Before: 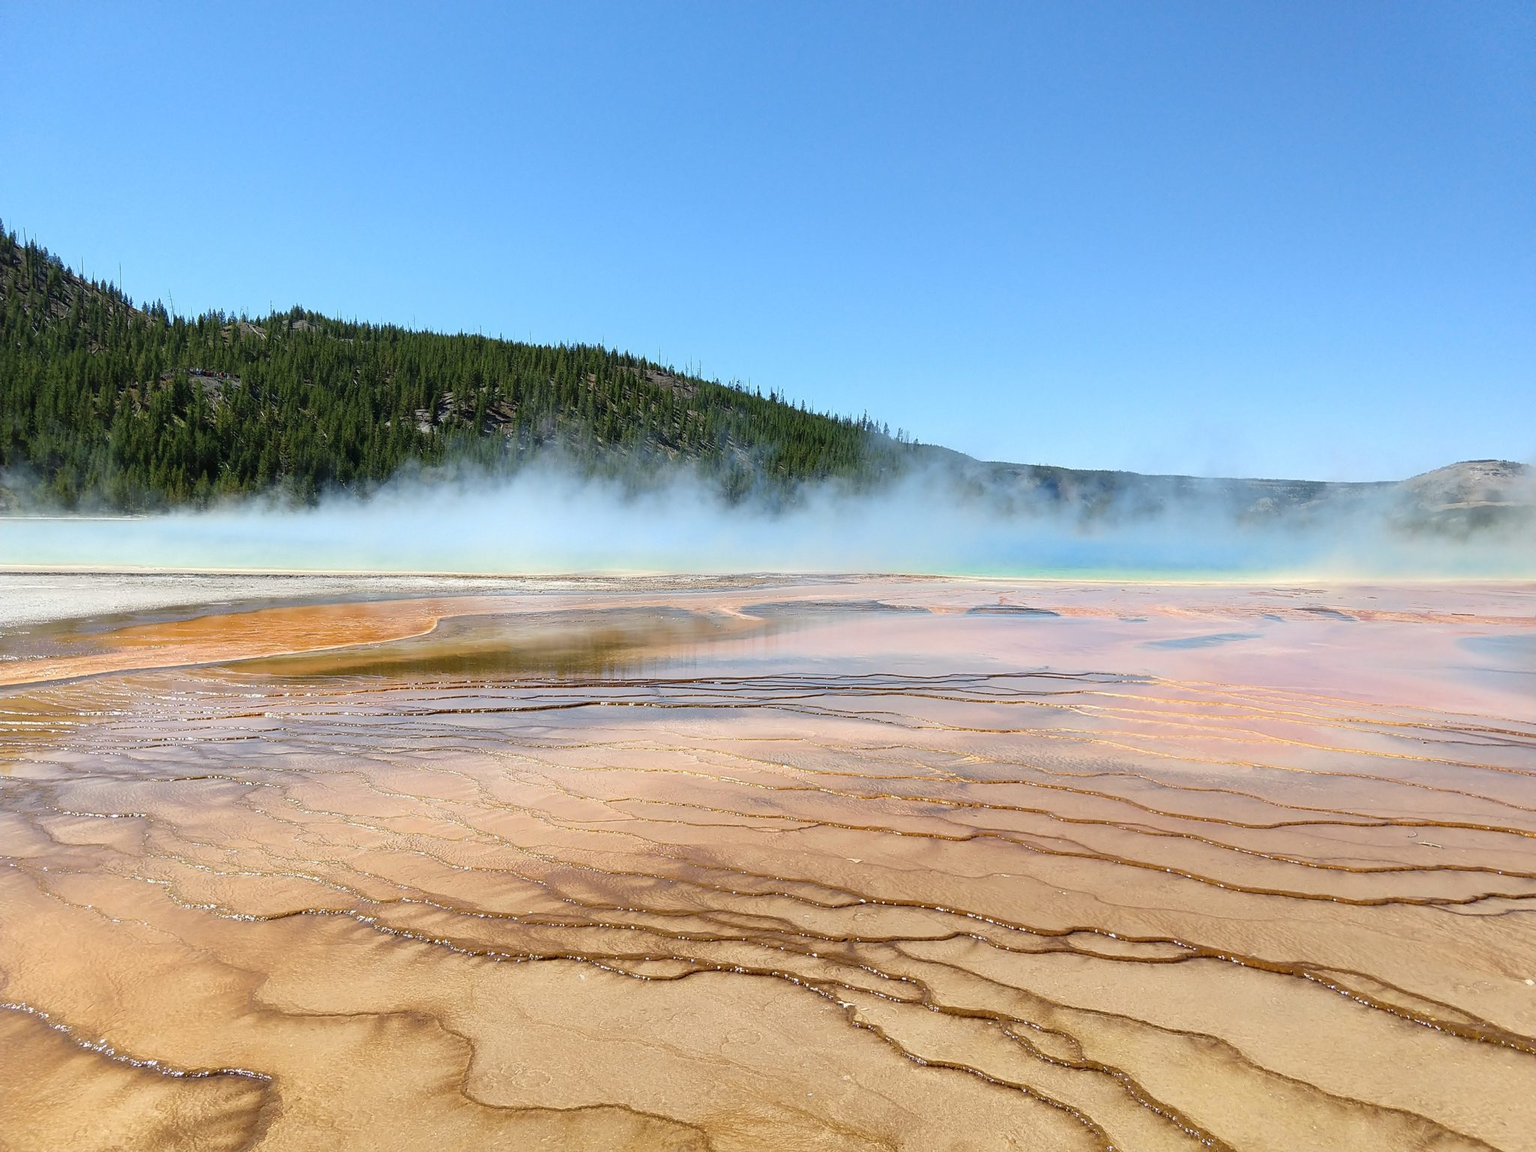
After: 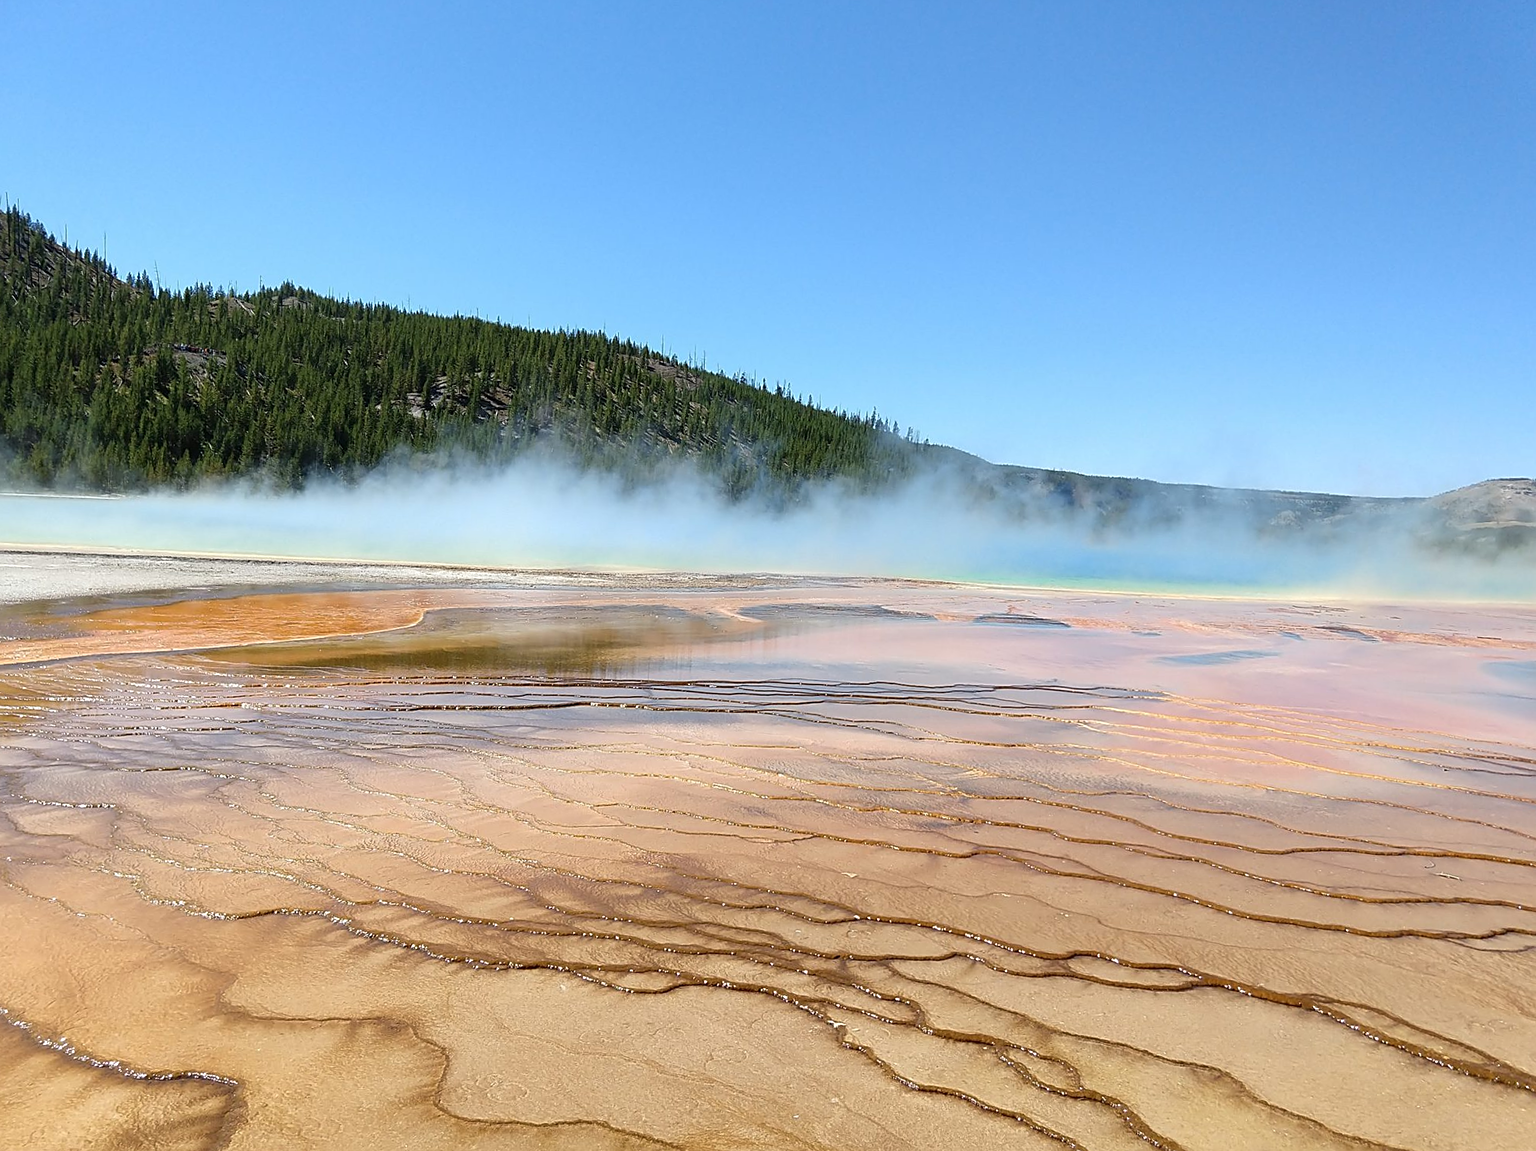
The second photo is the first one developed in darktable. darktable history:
sharpen: on, module defaults
crop and rotate: angle -1.69°
